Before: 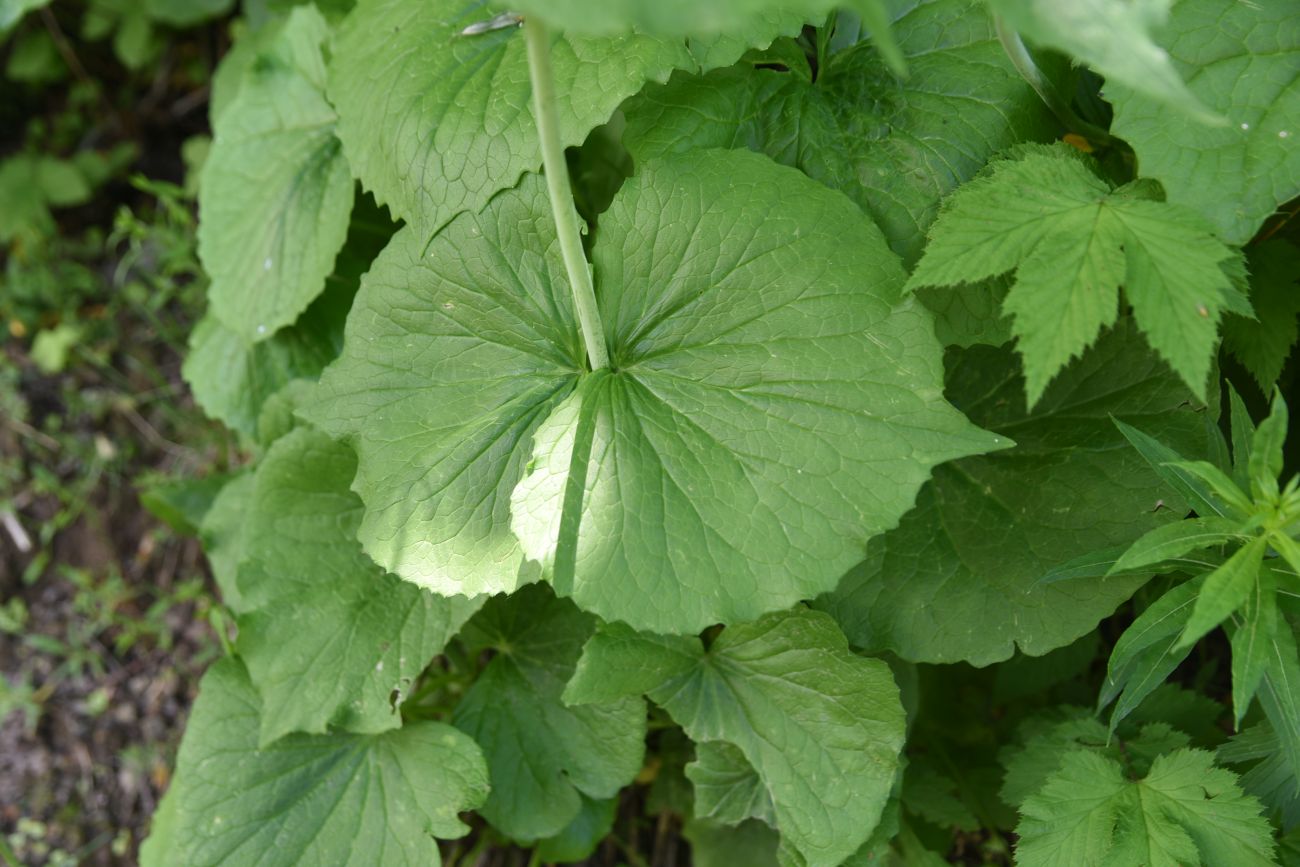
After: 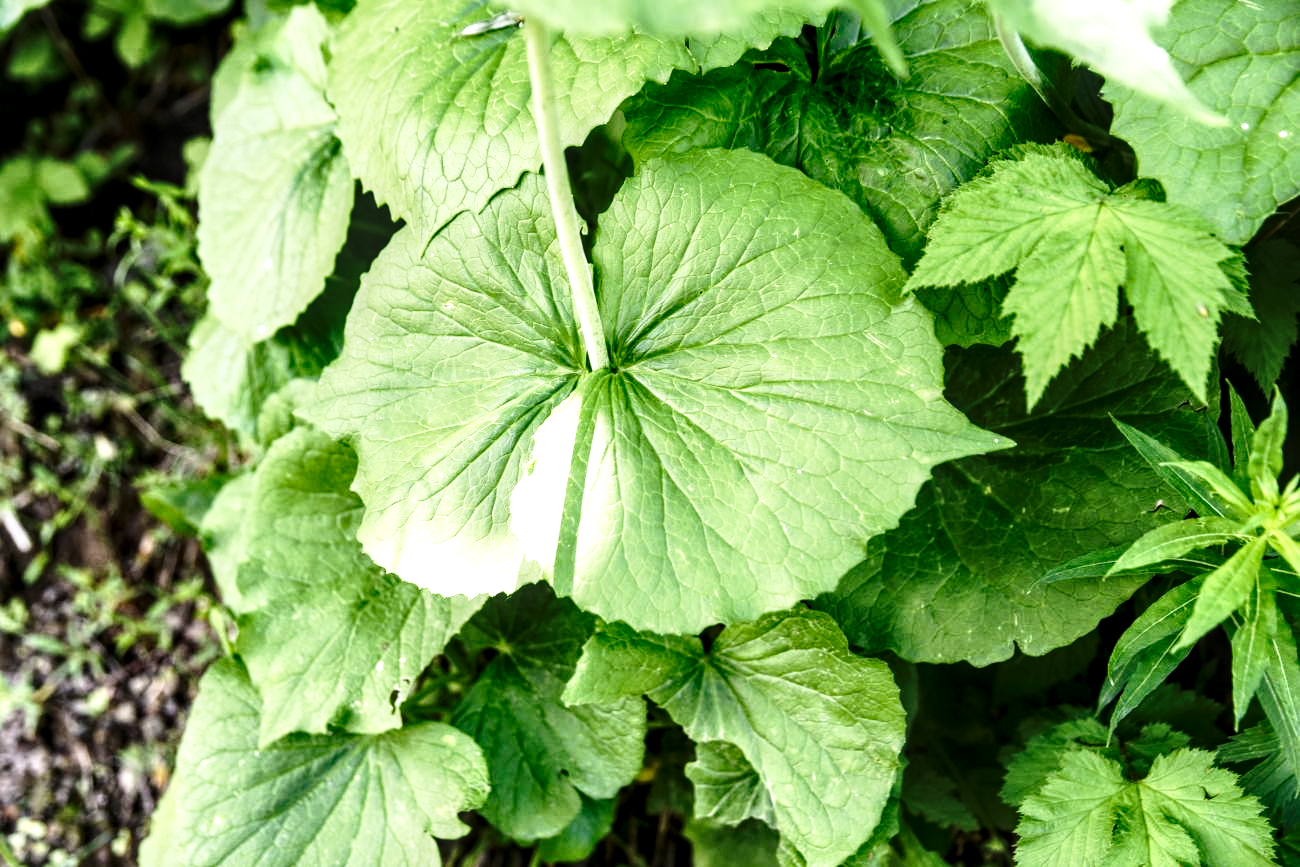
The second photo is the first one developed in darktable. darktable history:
base curve: curves: ch0 [(0, 0) (0.028, 0.03) (0.121, 0.232) (0.46, 0.748) (0.859, 0.968) (1, 1)], preserve colors none
exposure: compensate highlight preservation false
local contrast: detail 150%
tone equalizer: -8 EV -1.08 EV, -7 EV -1.01 EV, -6 EV -0.867 EV, -5 EV -0.578 EV, -3 EV 0.578 EV, -2 EV 0.867 EV, -1 EV 1.01 EV, +0 EV 1.08 EV, edges refinement/feathering 500, mask exposure compensation -1.57 EV, preserve details no
